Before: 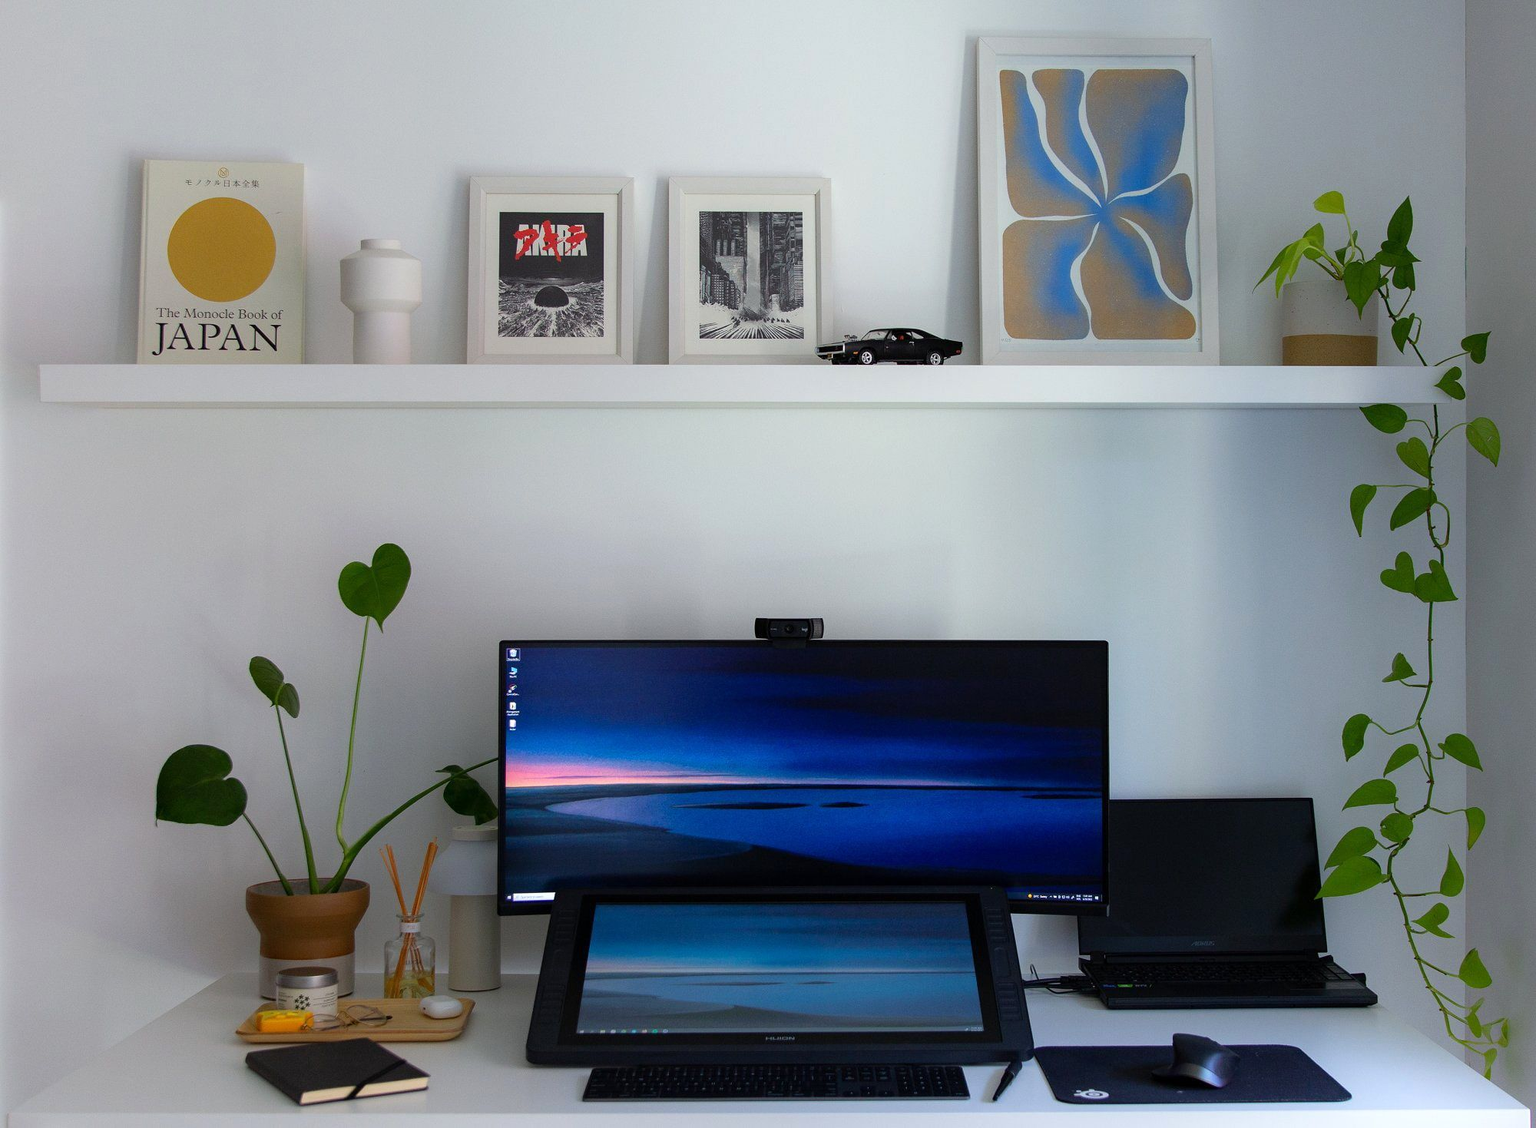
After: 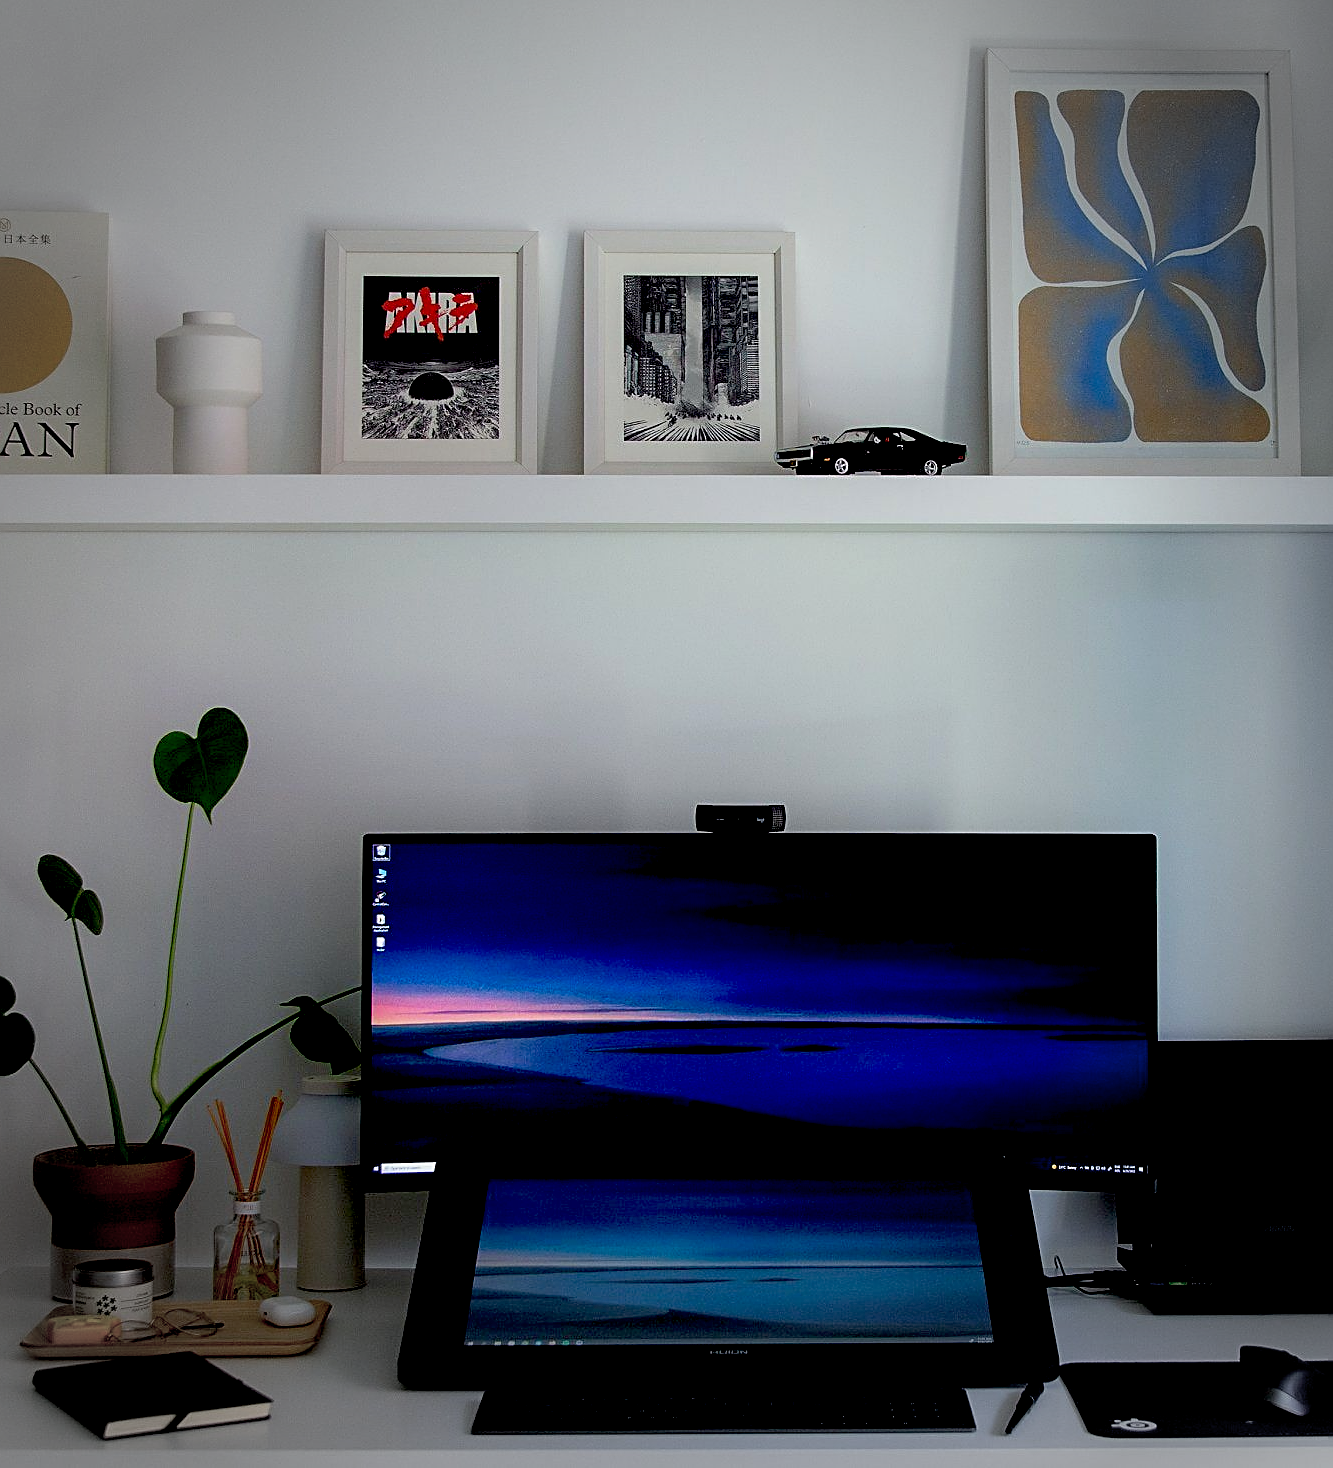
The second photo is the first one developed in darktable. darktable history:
exposure: black level correction 0.046, exposure -0.228 EV, compensate highlight preservation false
sharpen: on, module defaults
vignetting: fall-off start 67.15%, brightness -0.442, saturation -0.691, width/height ratio 1.011, unbound false
crop and rotate: left 14.385%, right 18.948%
